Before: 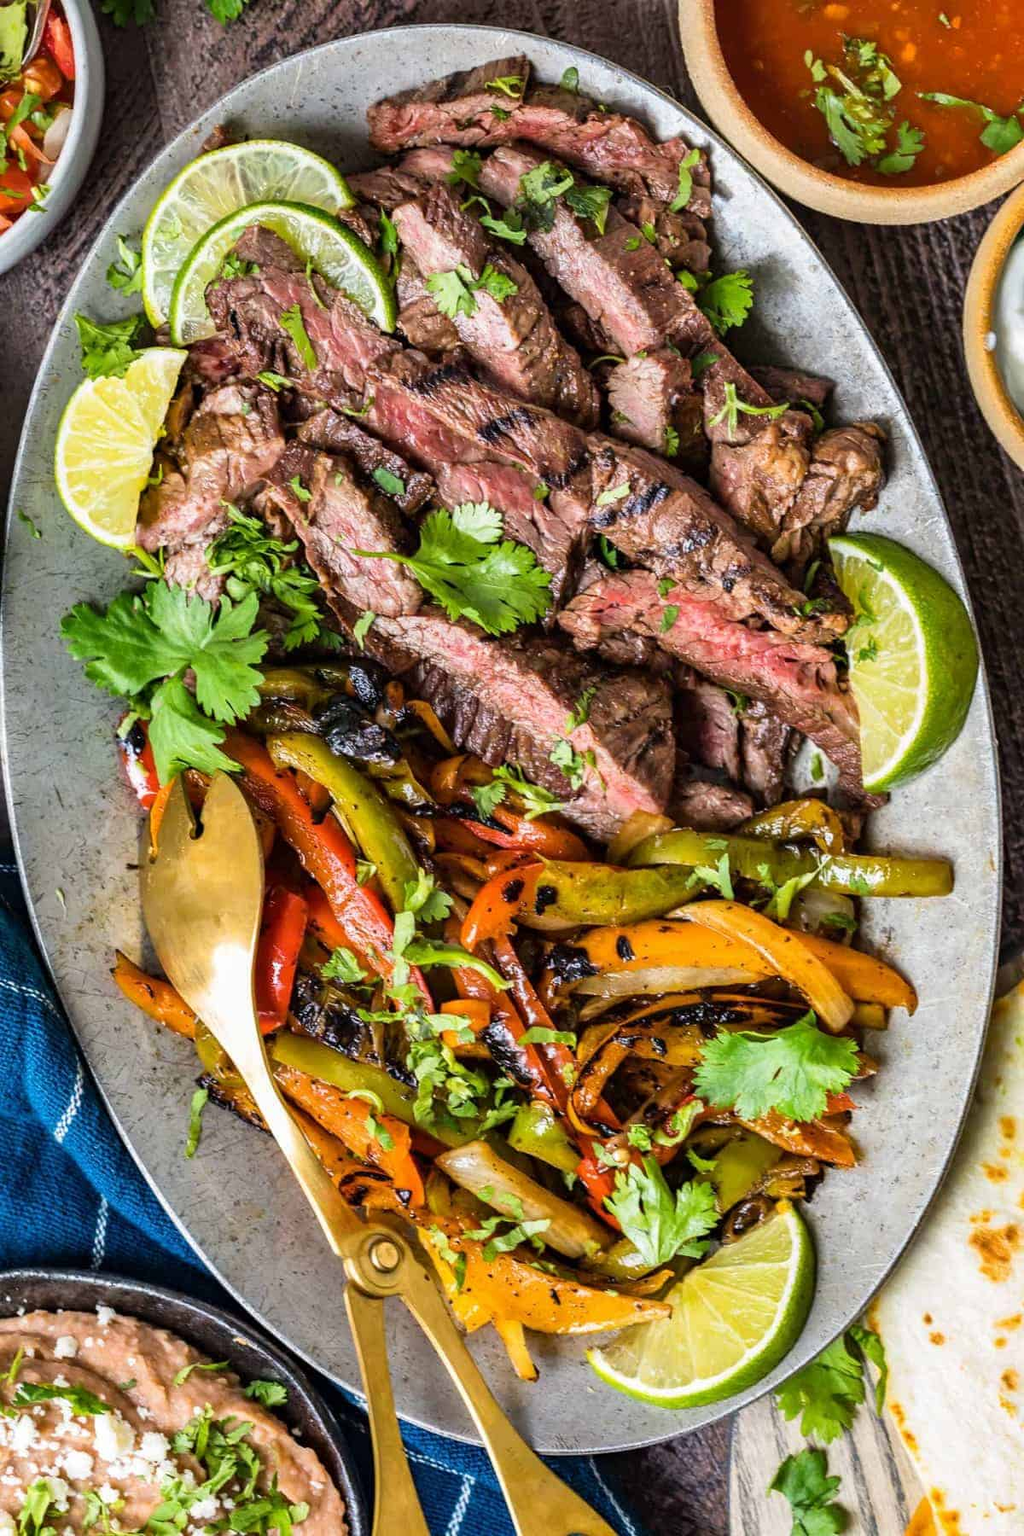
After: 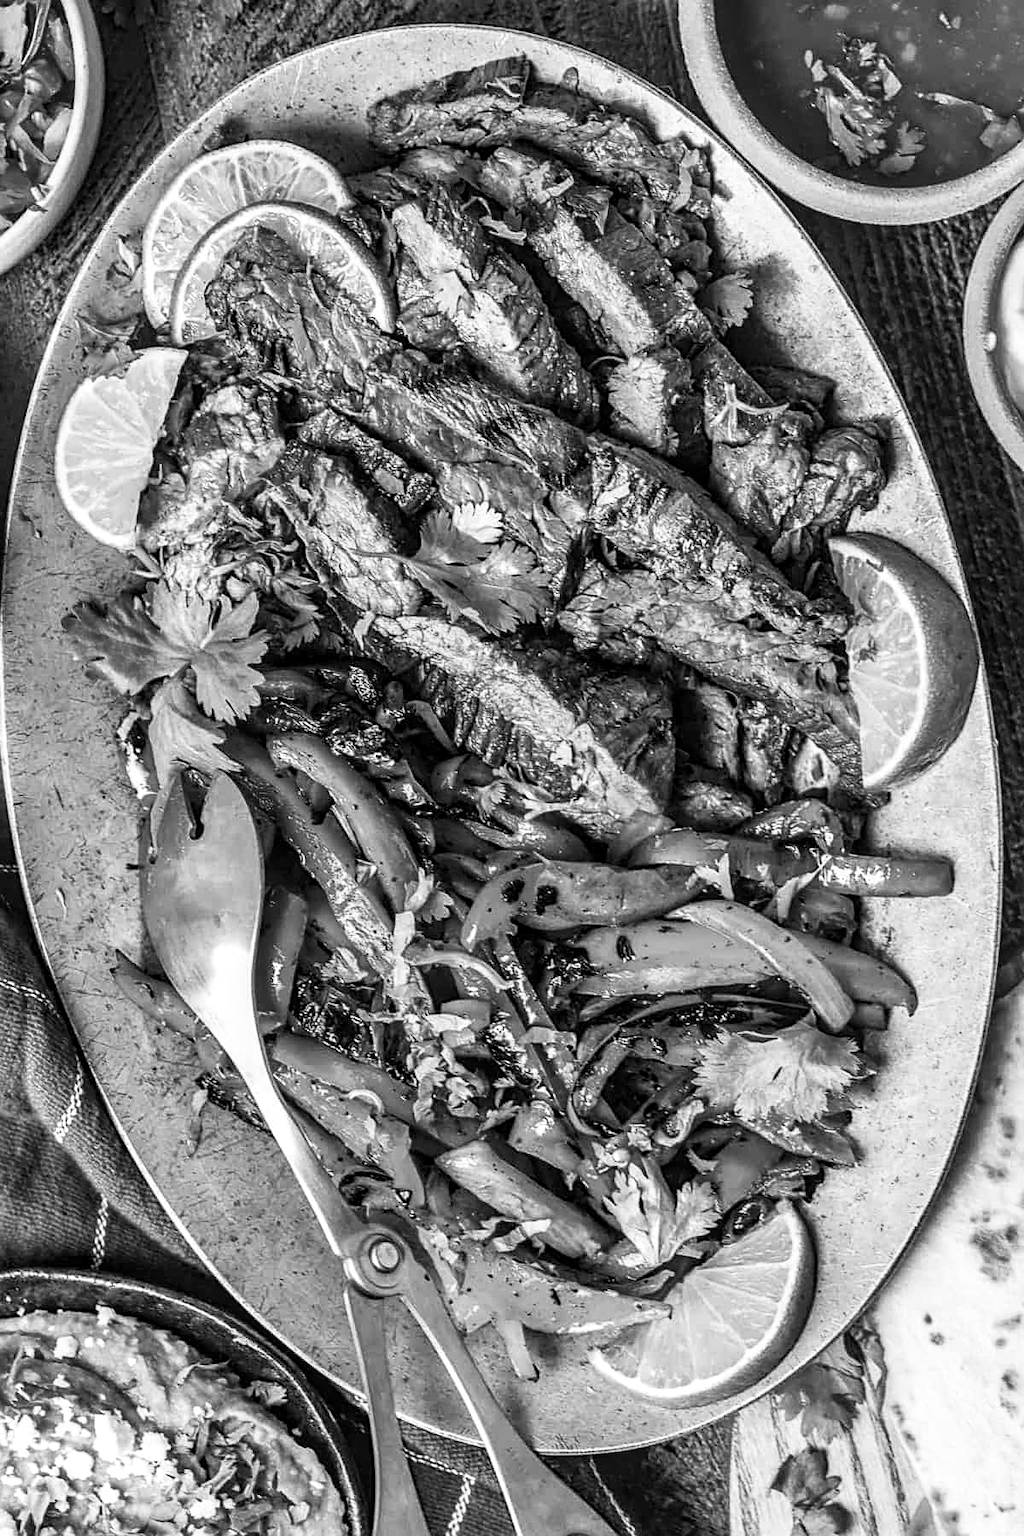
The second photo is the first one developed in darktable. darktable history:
local contrast: on, module defaults
color calibration: output gray [0.21, 0.42, 0.37, 0], gray › normalize channels true, x 0.381, y 0.391, temperature 4087.75 K, gamut compression 0.016
color zones: curves: ch2 [(0, 0.5) (0.143, 0.517) (0.286, 0.571) (0.429, 0.522) (0.571, 0.5) (0.714, 0.5) (0.857, 0.5) (1, 0.5)]
sharpen: on, module defaults
shadows and highlights: shadows -0.216, highlights 38.38
contrast brightness saturation: contrast 0.148, brightness 0.049
